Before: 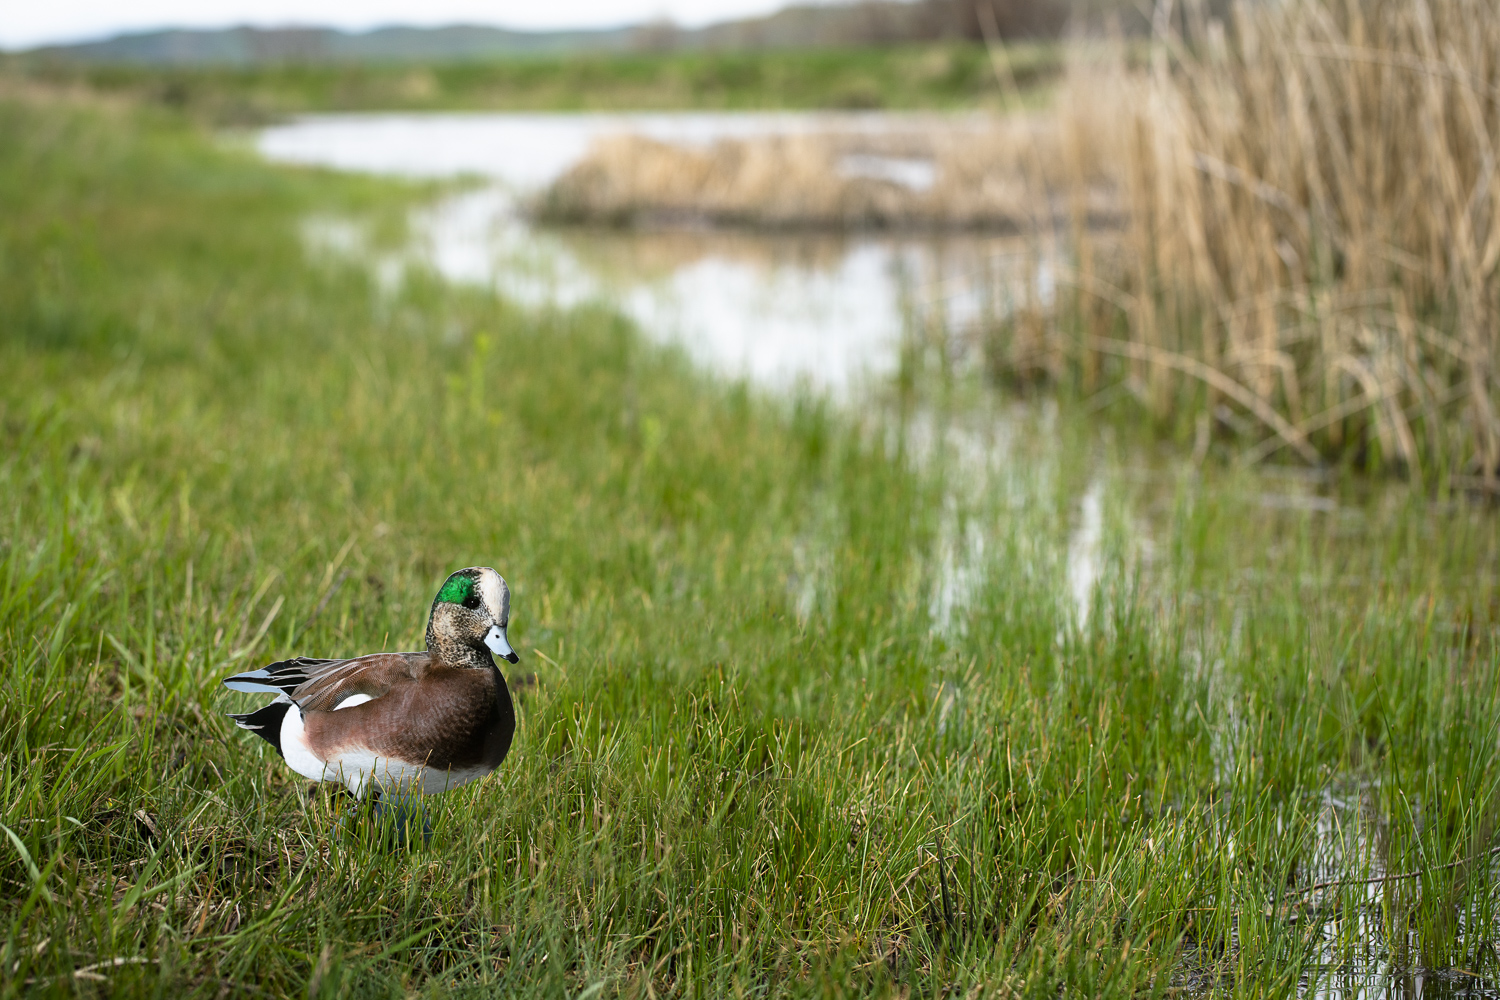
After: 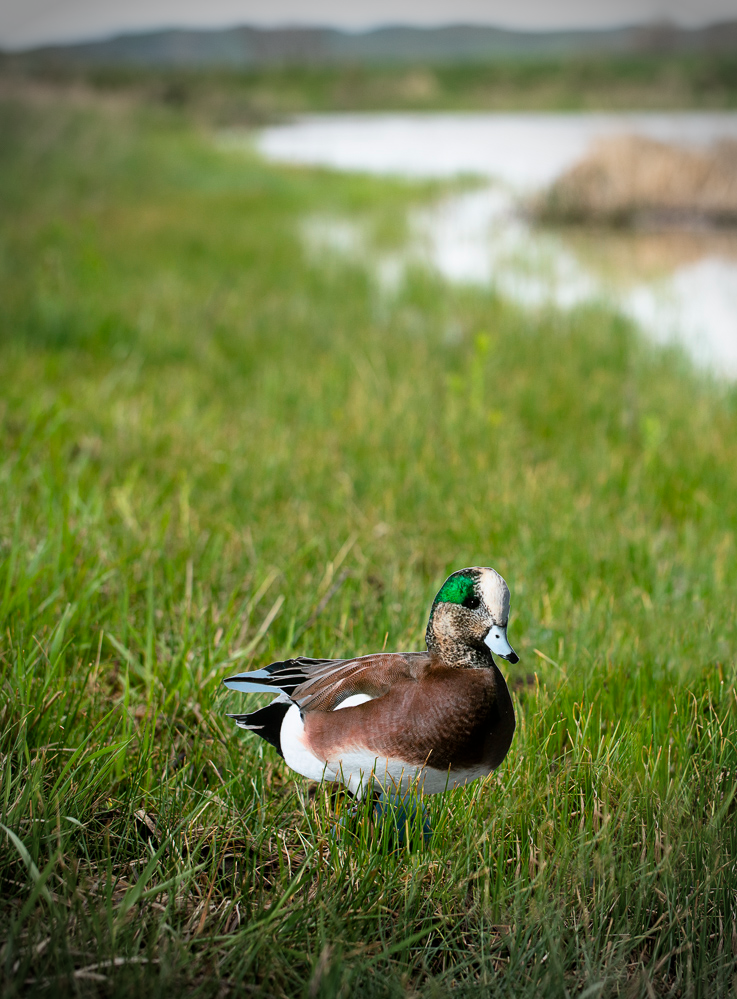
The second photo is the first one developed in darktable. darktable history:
crop and rotate: left 0%, top 0%, right 50.845%
vignetting: fall-off start 75%, brightness -0.692, width/height ratio 1.084
